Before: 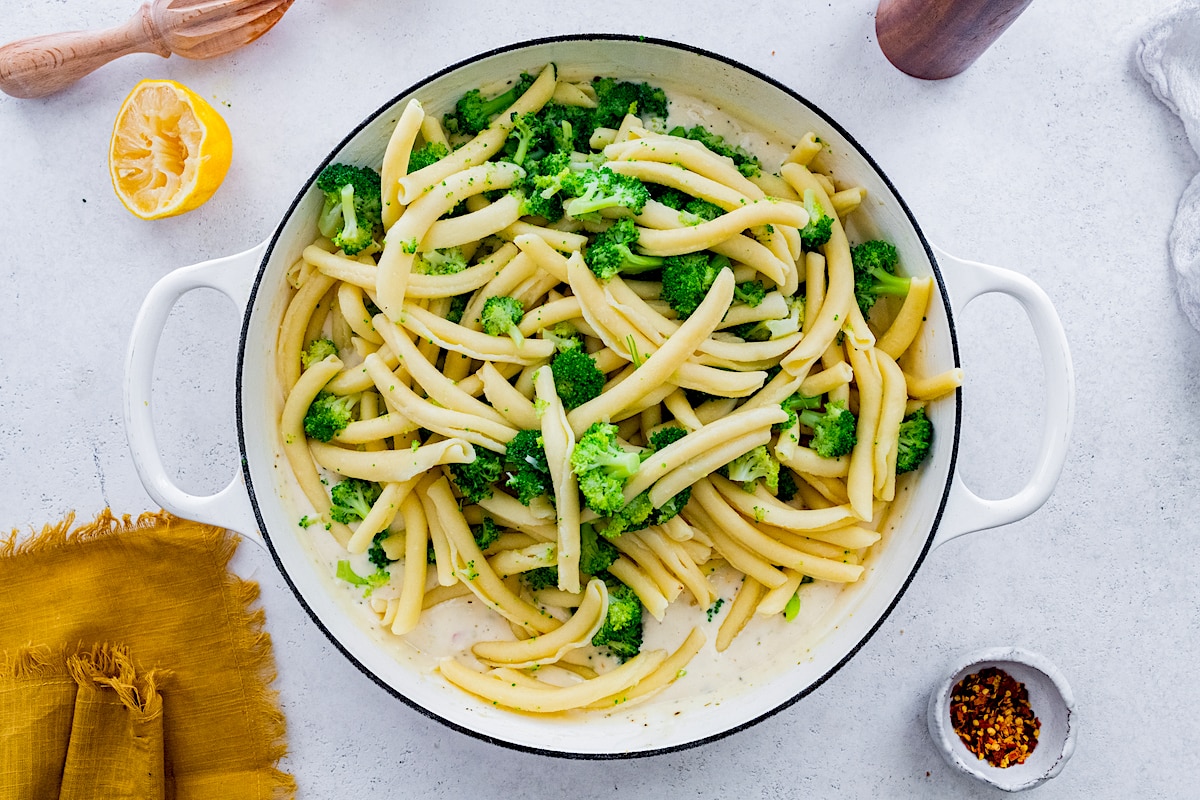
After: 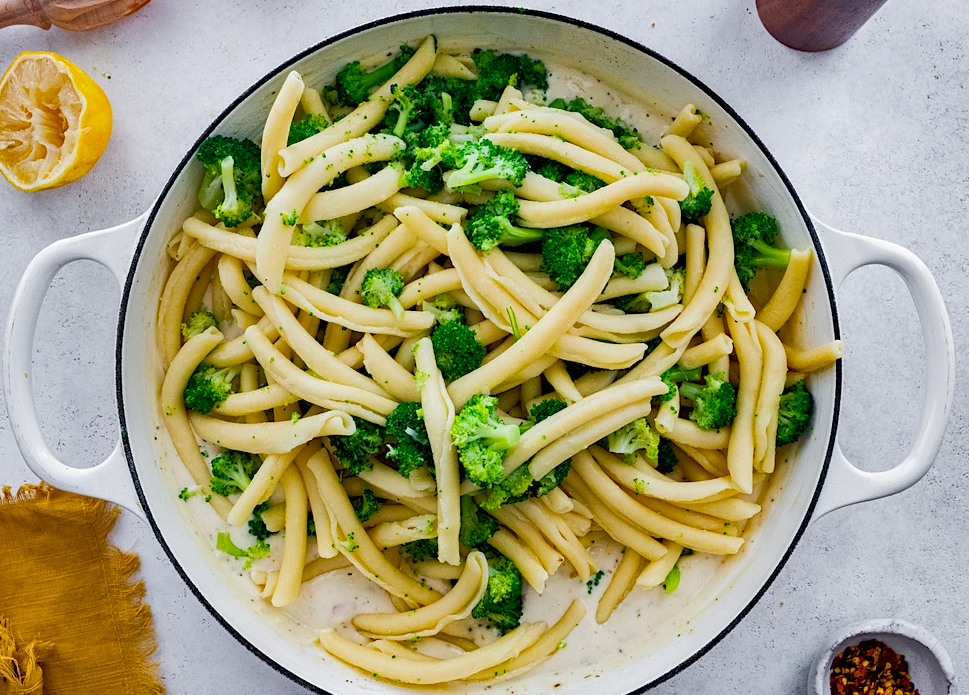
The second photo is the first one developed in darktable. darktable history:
shadows and highlights: shadows 60.44, highlights -60.46, highlights color adjustment 31.84%, soften with gaussian
crop: left 10.007%, top 3.567%, right 9.188%, bottom 9.509%
